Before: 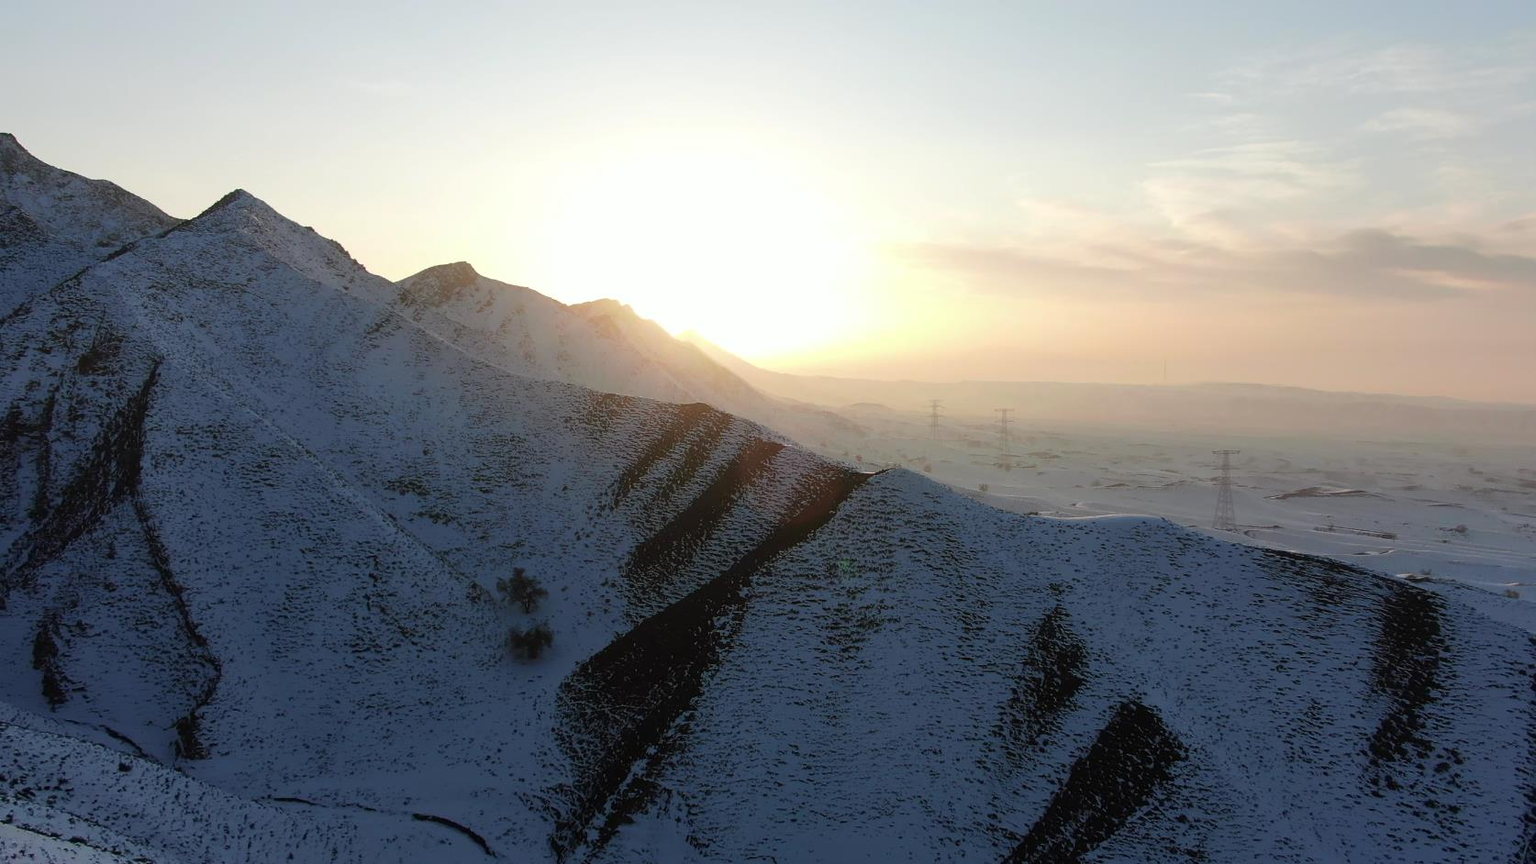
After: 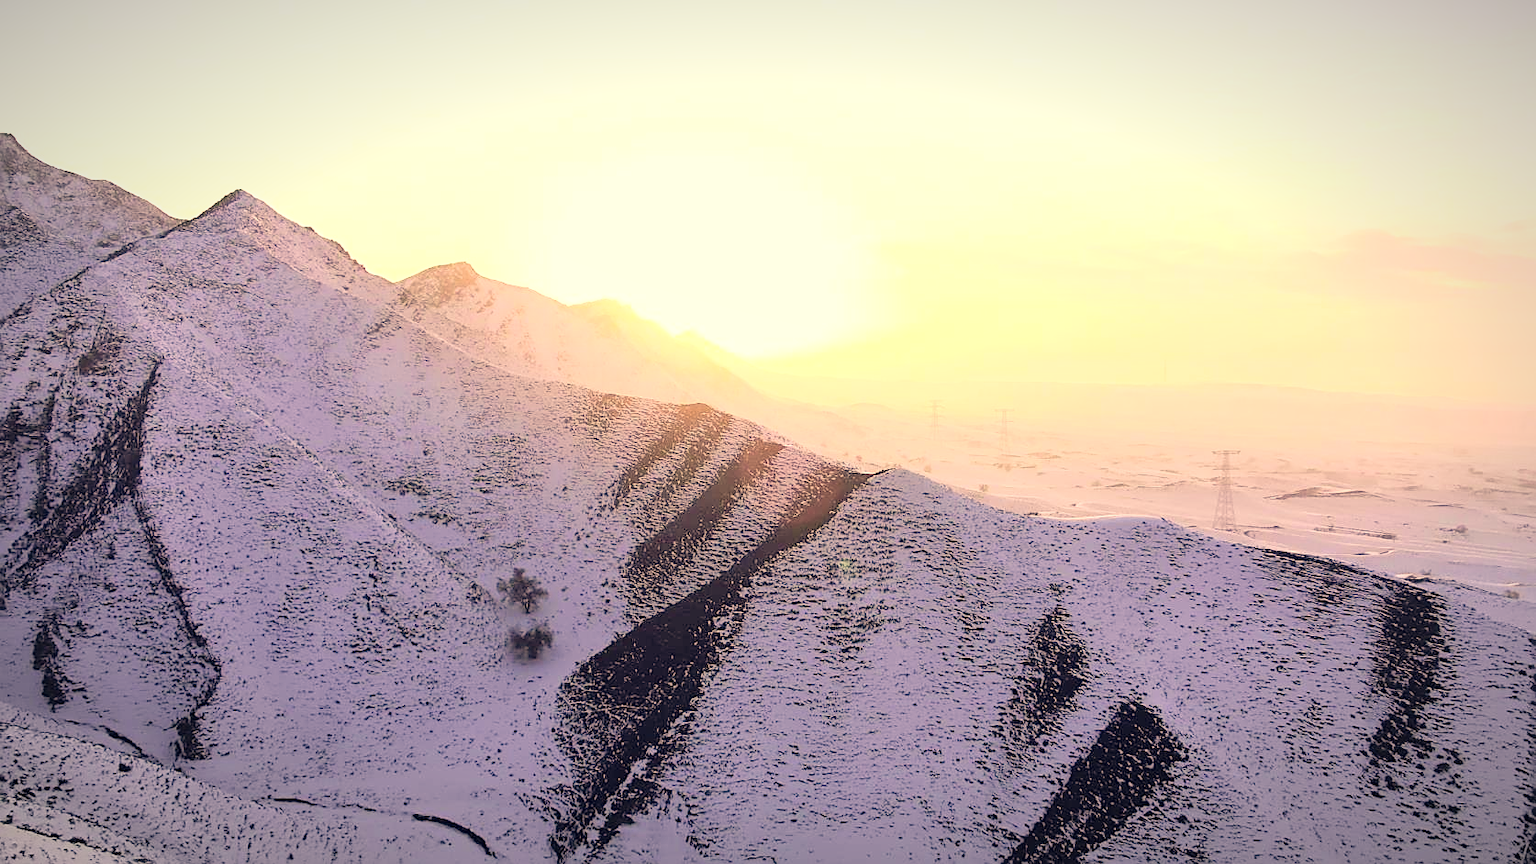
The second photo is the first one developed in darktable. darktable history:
sharpen: on, module defaults
tone curve: curves: ch0 [(0, 0) (0.169, 0.367) (0.635, 0.859) (1, 1)], color space Lab, independent channels, preserve colors none
exposure: black level correction 0.001, exposure 0.498 EV, compensate highlight preservation false
vignetting: fall-off start 80.78%, fall-off radius 62.58%, automatic ratio true, width/height ratio 1.415
shadows and highlights: shadows 37.66, highlights -27.26, soften with gaussian
color correction: highlights a* 19.79, highlights b* 27.13, shadows a* 3.34, shadows b* -17.78, saturation 0.755
color balance rgb: power › hue 313.67°, perceptual saturation grading › global saturation 8.098%, perceptual saturation grading › shadows 3.472%, perceptual brilliance grading › global brilliance 11.245%
velvia: on, module defaults
